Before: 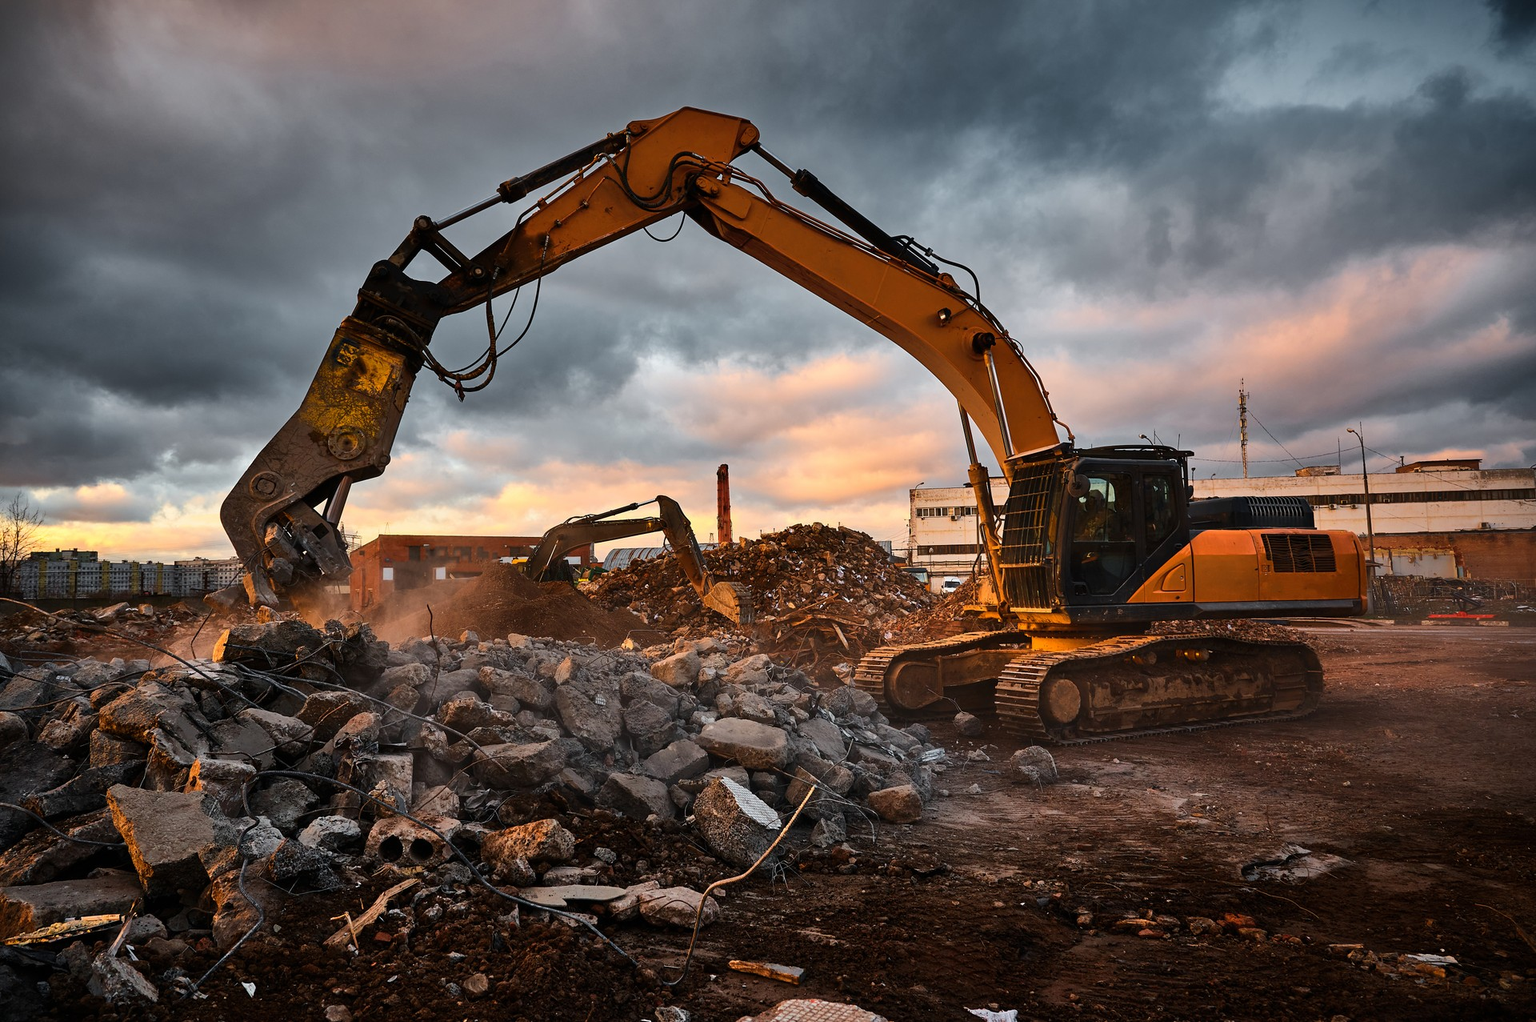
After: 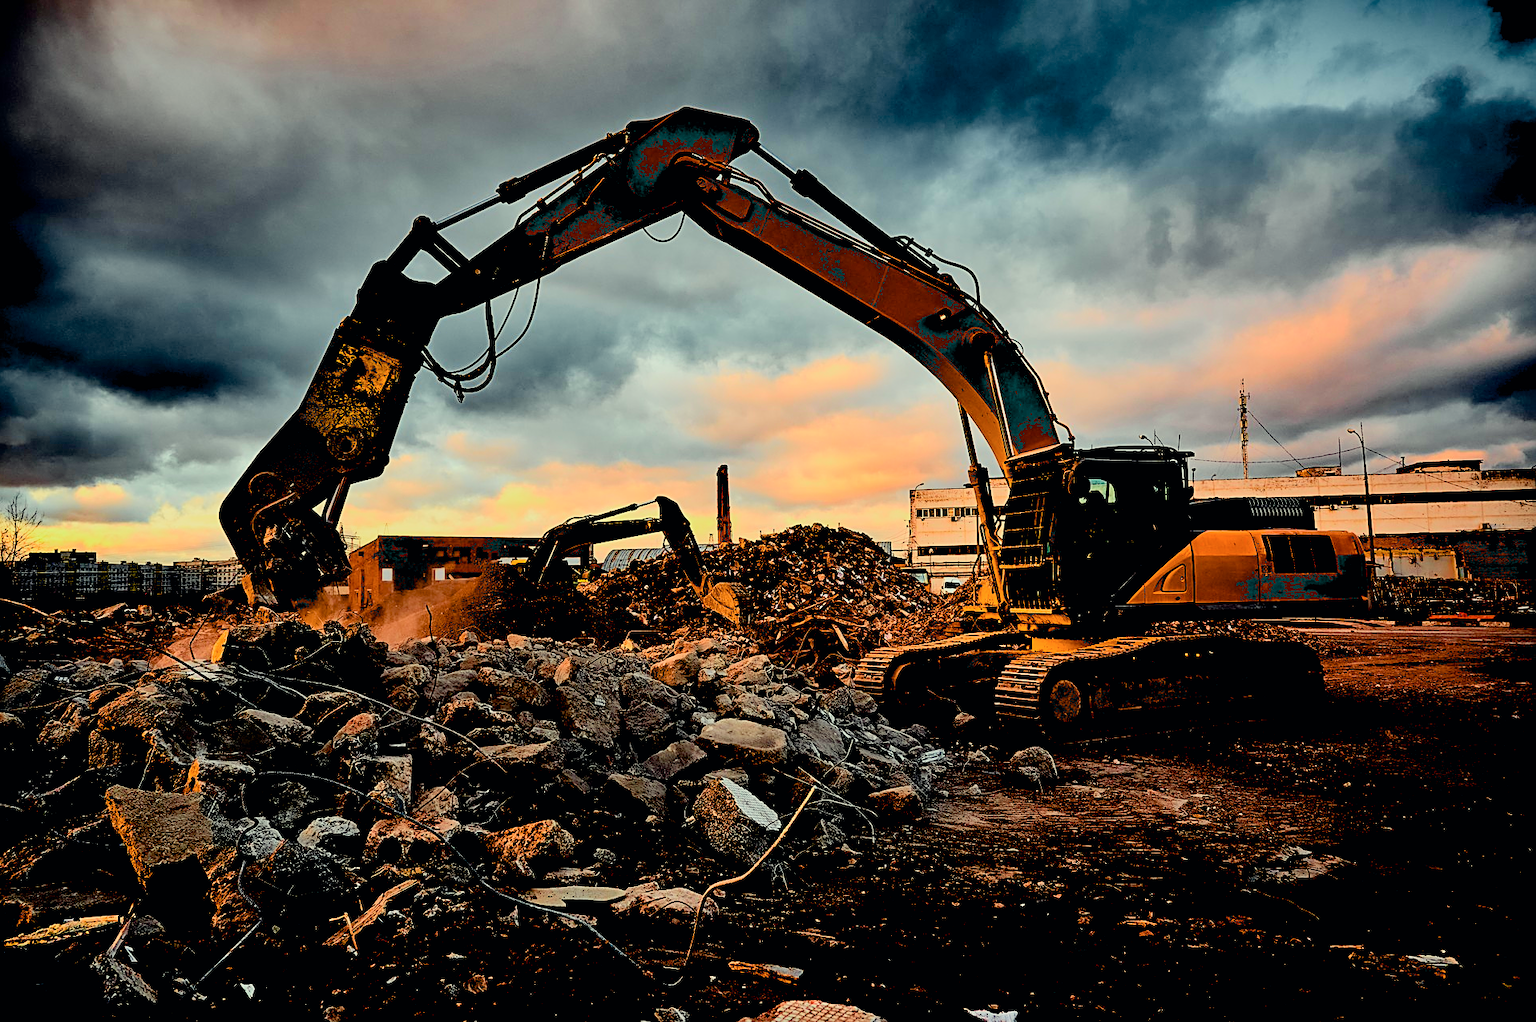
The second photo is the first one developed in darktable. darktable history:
sharpen: on, module defaults
exposure: black level correction 0.056, exposure -0.039 EV, compensate highlight preservation false
filmic rgb: black relative exposure -7.65 EV, white relative exposure 4.56 EV, hardness 3.61, color science v6 (2022)
crop and rotate: left 0.126%
color correction: highlights a* -5.94, highlights b* 11.19
tone curve: curves: ch0 [(0, 0) (0.051, 0.027) (0.096, 0.071) (0.219, 0.248) (0.428, 0.52) (0.596, 0.713) (0.727, 0.823) (0.859, 0.924) (1, 1)]; ch1 [(0, 0) (0.1, 0.038) (0.318, 0.221) (0.413, 0.325) (0.443, 0.412) (0.483, 0.474) (0.503, 0.501) (0.516, 0.515) (0.548, 0.575) (0.561, 0.596) (0.594, 0.647) (0.666, 0.701) (1, 1)]; ch2 [(0, 0) (0.453, 0.435) (0.479, 0.476) (0.504, 0.5) (0.52, 0.526) (0.557, 0.585) (0.583, 0.608) (0.824, 0.815) (1, 1)], color space Lab, independent channels, preserve colors none
